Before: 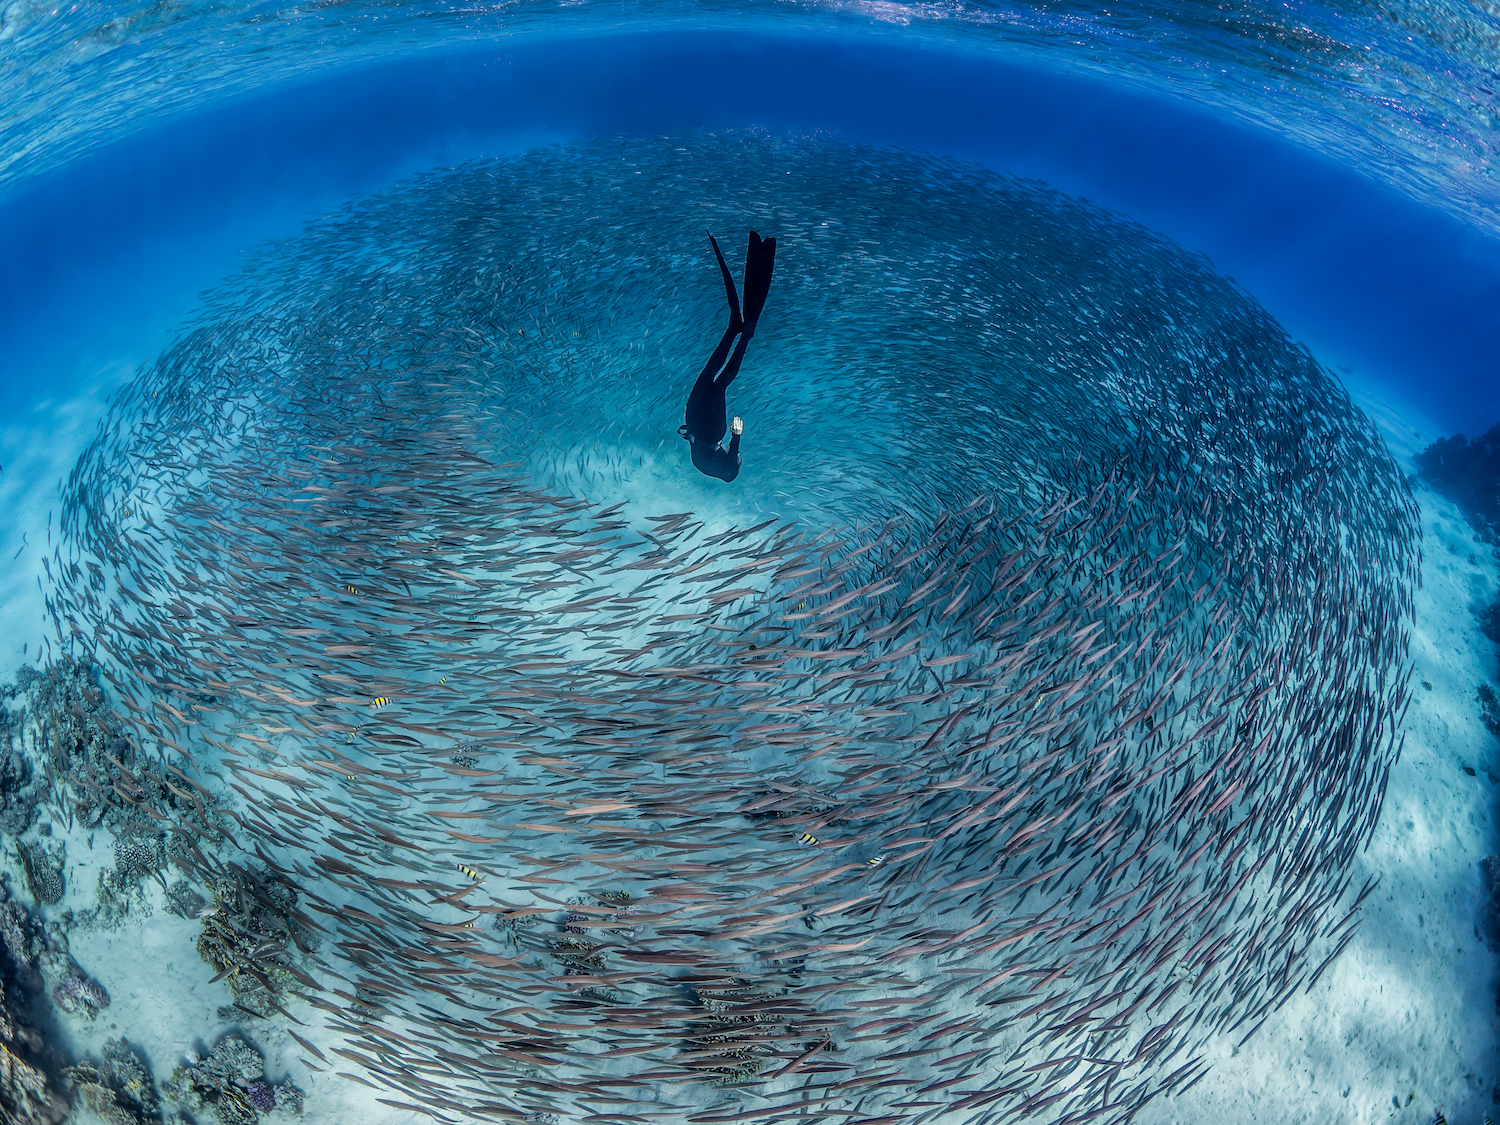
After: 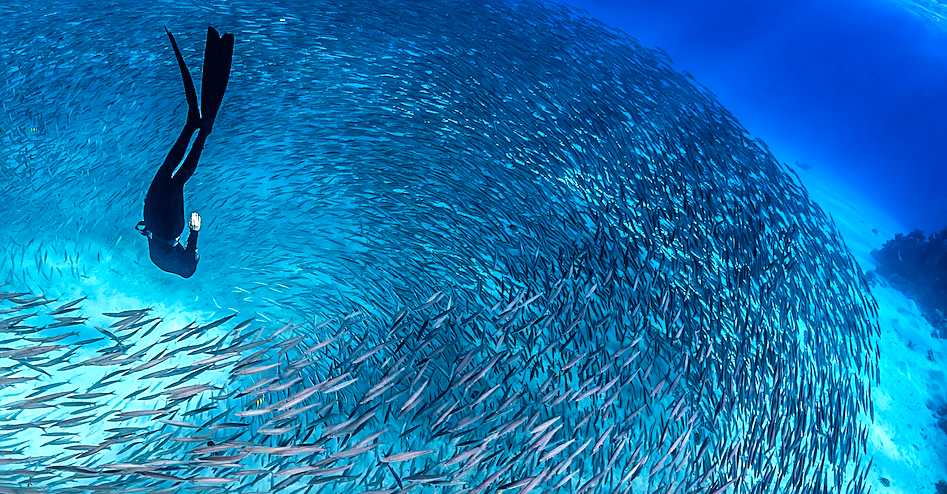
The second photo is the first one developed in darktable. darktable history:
sharpen: on, module defaults
color balance rgb: shadows lift › luminance -8.022%, shadows lift › chroma 2.173%, shadows lift › hue 162.43°, global offset › luminance 0.386%, global offset › chroma 0.208%, global offset › hue 255.38°, perceptual saturation grading › global saturation 35.738%, perceptual saturation grading › shadows 35.127%, global vibrance 10.053%
tone equalizer: -8 EV -0.786 EV, -7 EV -0.73 EV, -6 EV -0.572 EV, -5 EV -0.378 EV, -3 EV 0.396 EV, -2 EV 0.6 EV, -1 EV 0.69 EV, +0 EV 0.759 EV
crop: left 36.192%, top 18.136%, right 0.669%, bottom 37.932%
